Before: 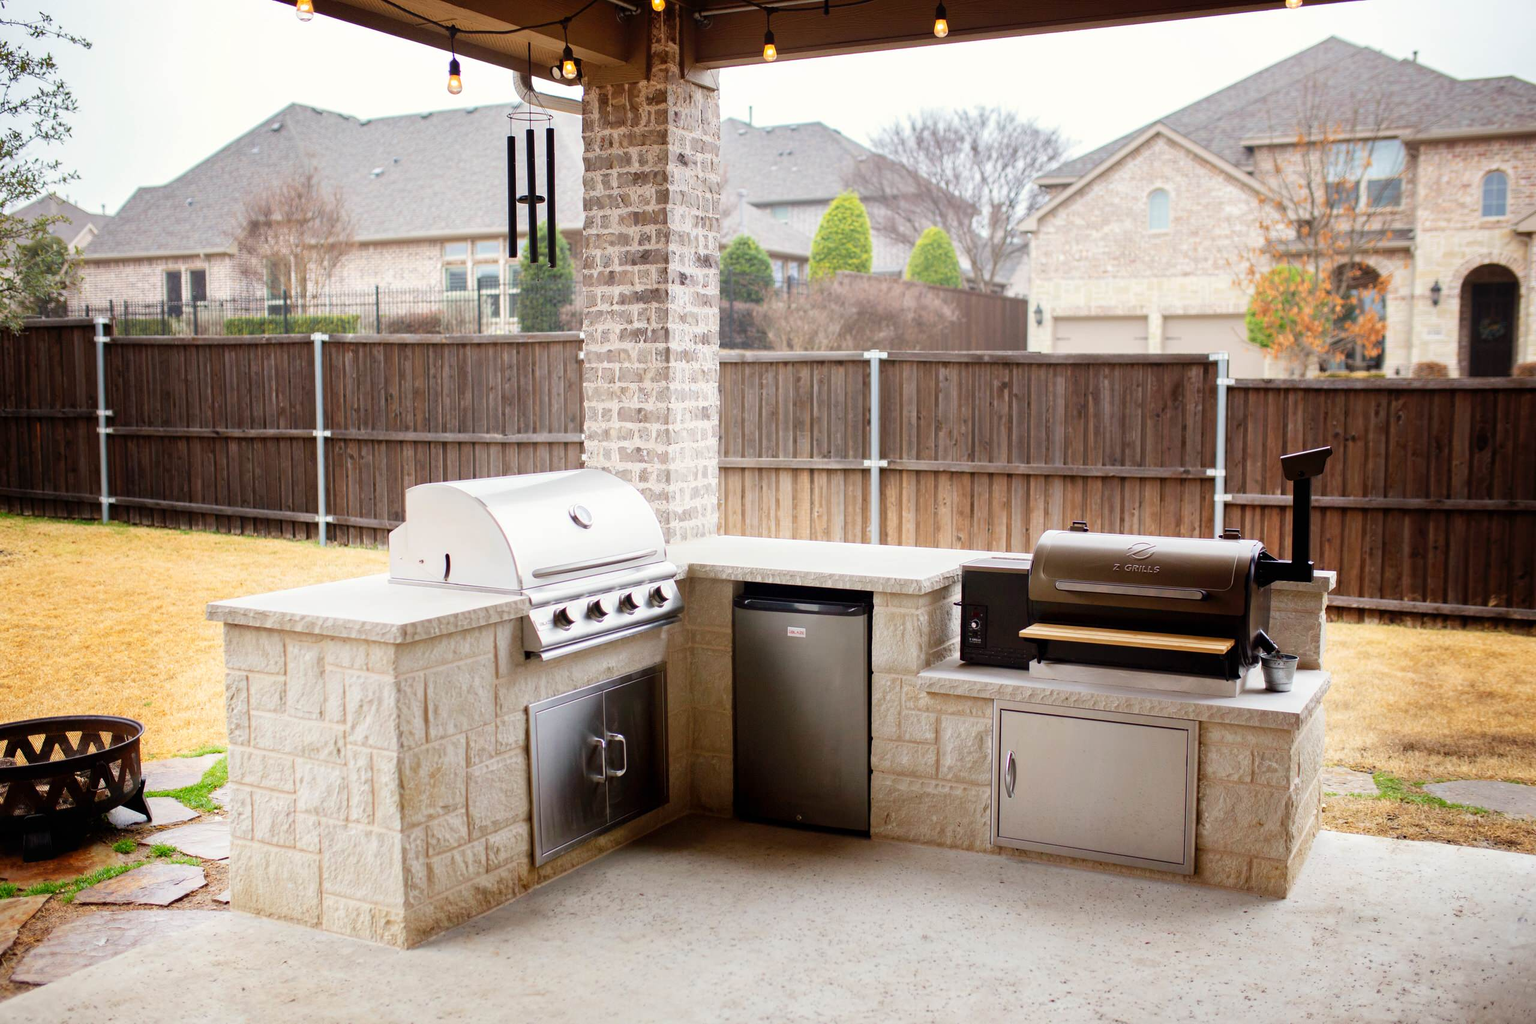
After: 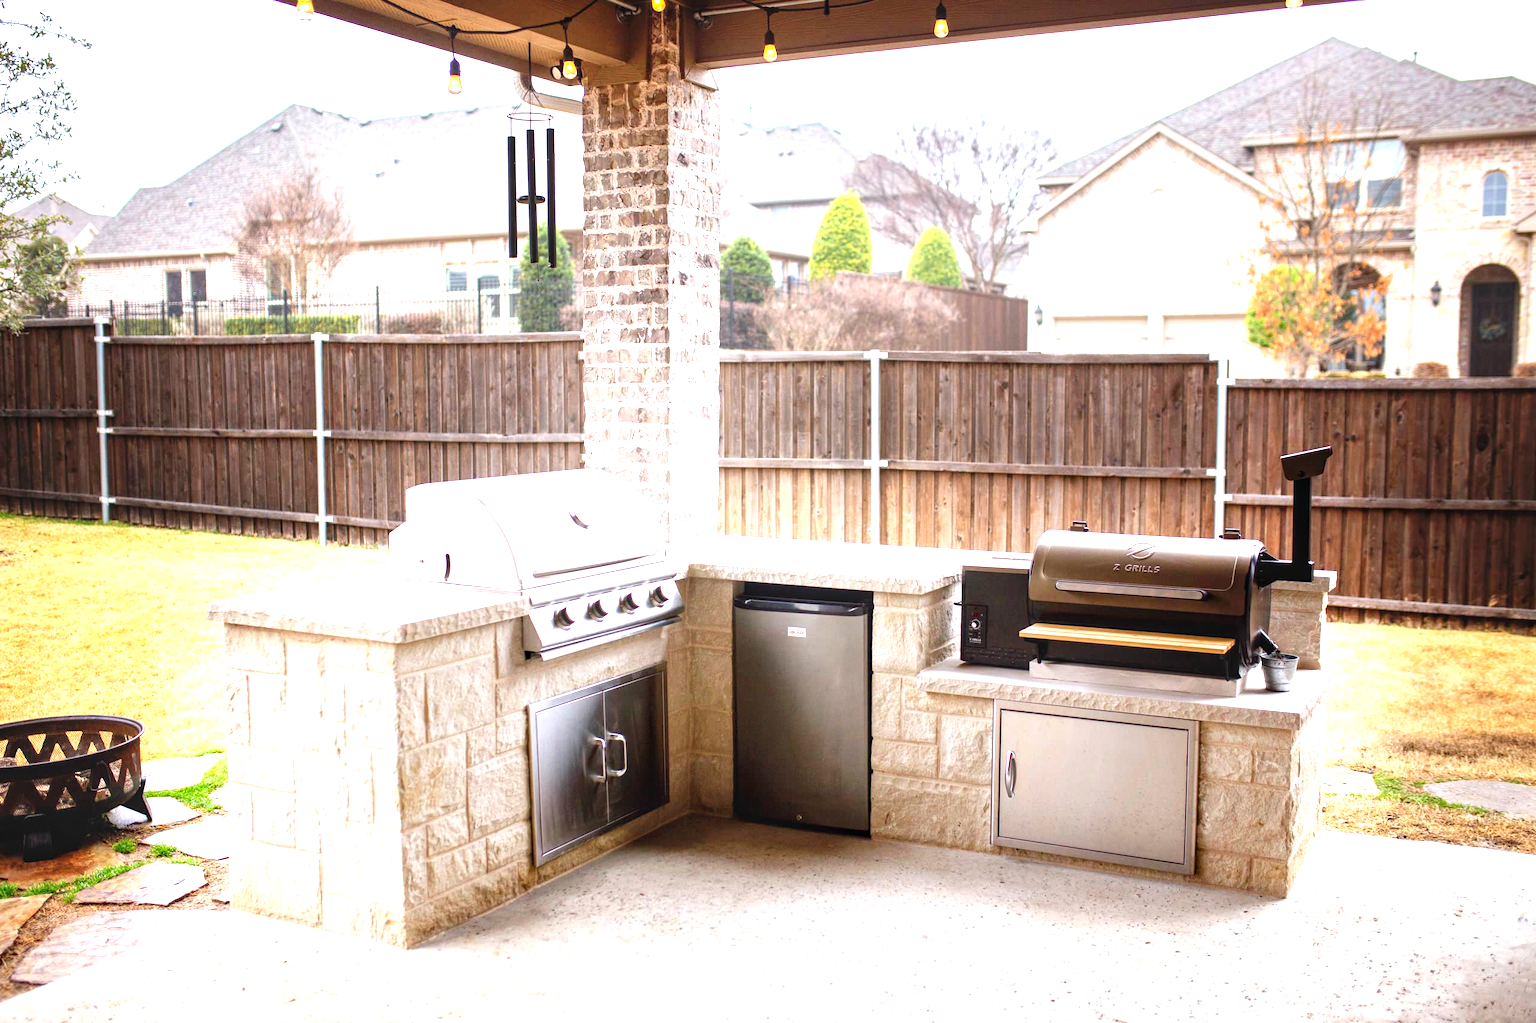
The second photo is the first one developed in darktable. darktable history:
white balance: red 1.004, blue 1.024
exposure: black level correction 0, exposure 1 EV, compensate exposure bias true, compensate highlight preservation false
local contrast: on, module defaults
